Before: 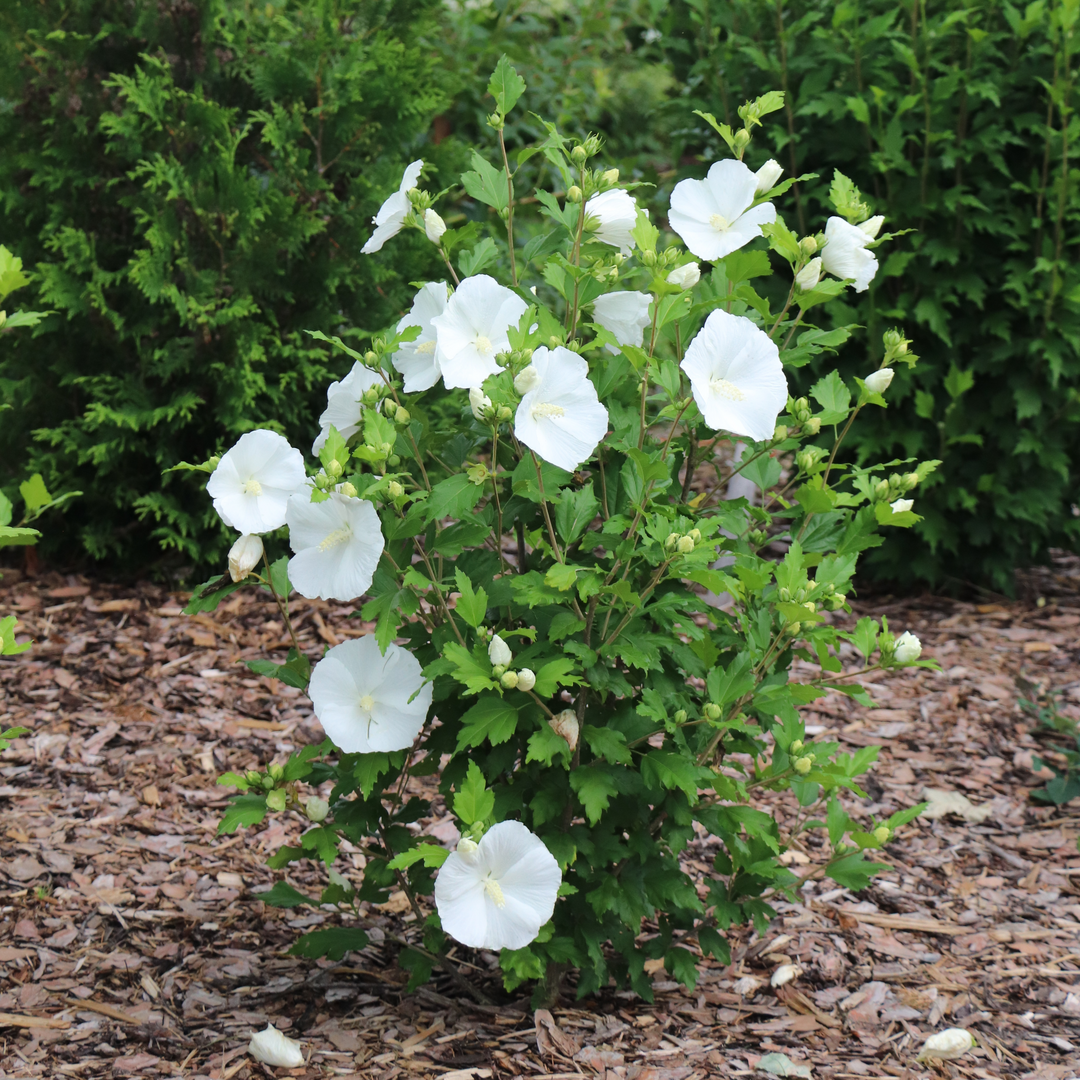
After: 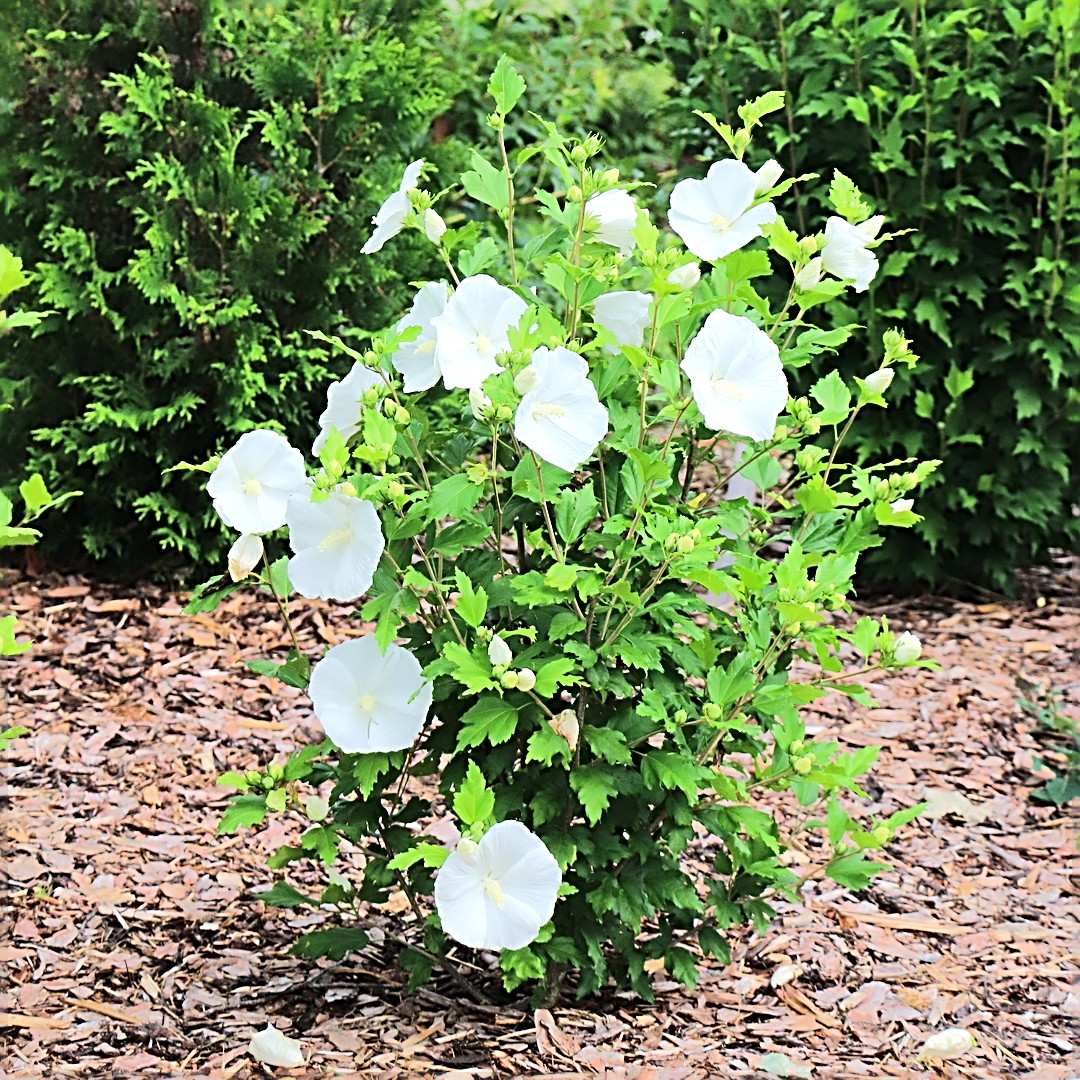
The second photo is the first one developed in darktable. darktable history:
sharpen: radius 3.039, amount 0.774
shadows and highlights: shadows 37.03, highlights -27.74, soften with gaussian
contrast brightness saturation: contrast 0.04, saturation 0.072
tone equalizer: -7 EV 0.162 EV, -6 EV 0.619 EV, -5 EV 1.12 EV, -4 EV 1.36 EV, -3 EV 1.18 EV, -2 EV 0.6 EV, -1 EV 0.148 EV, edges refinement/feathering 500, mask exposure compensation -1.57 EV, preserve details no
